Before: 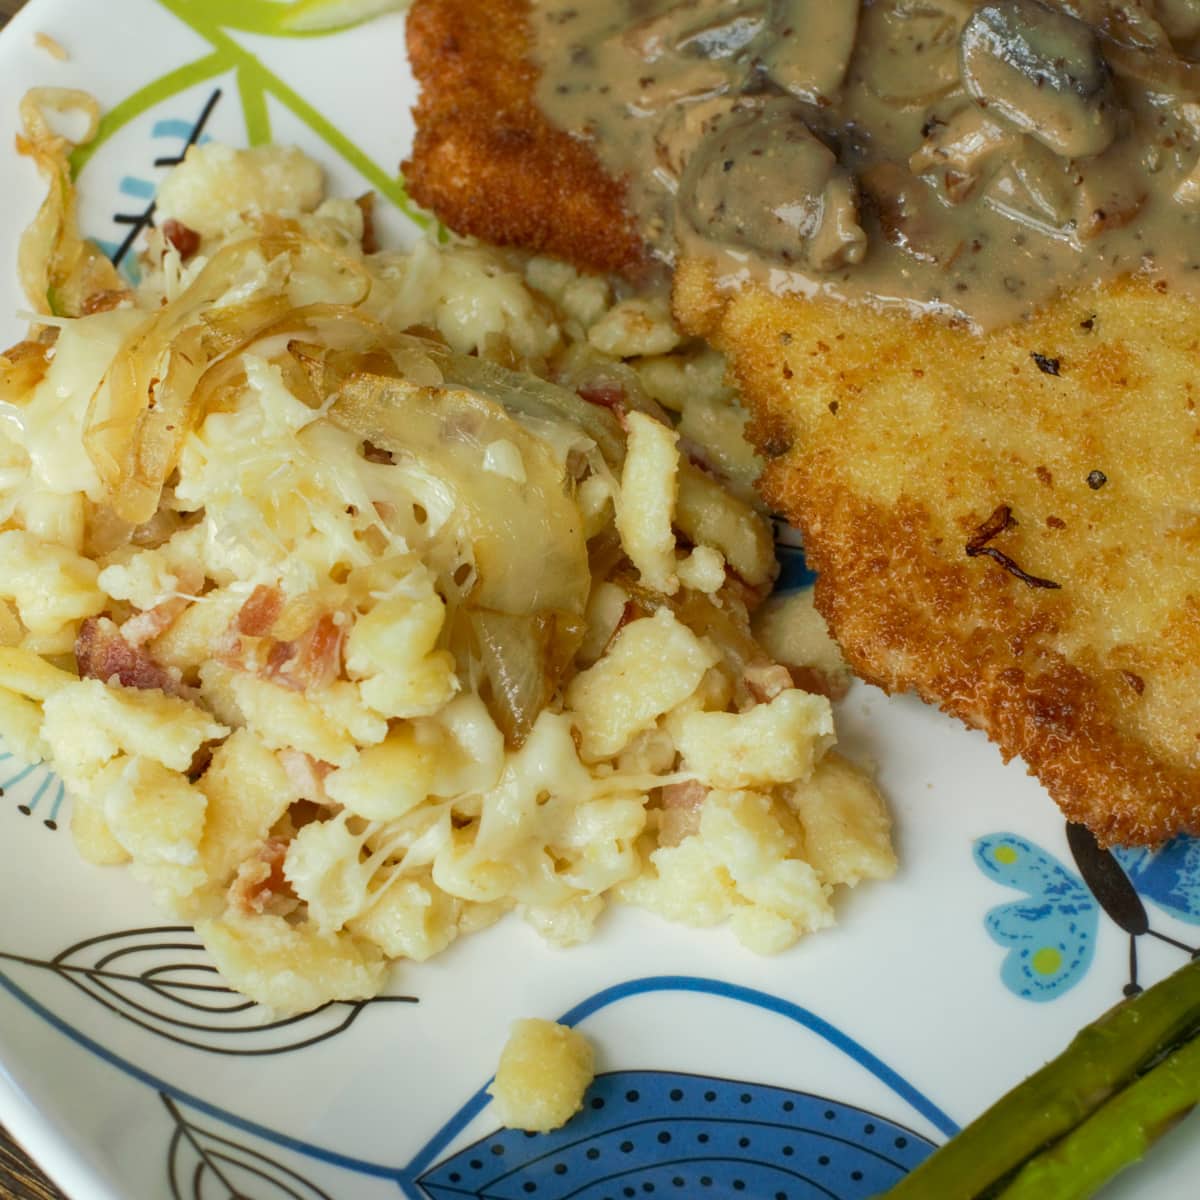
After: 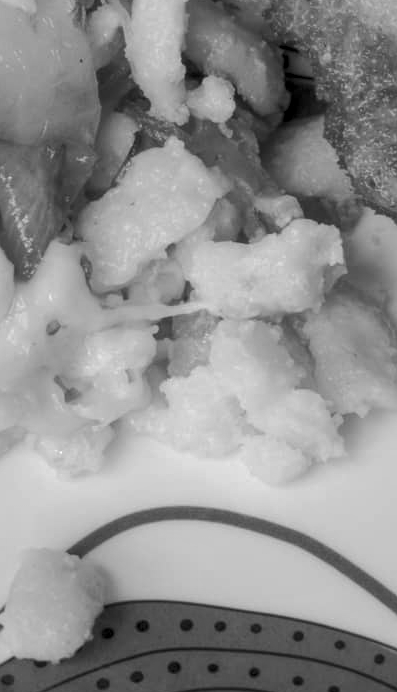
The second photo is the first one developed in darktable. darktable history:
crop: left 40.878%, top 39.176%, right 25.993%, bottom 3.081%
local contrast: on, module defaults
monochrome: on, module defaults
tone curve: curves: ch0 [(0, 0) (0.003, 0.027) (0.011, 0.03) (0.025, 0.04) (0.044, 0.063) (0.069, 0.093) (0.1, 0.125) (0.136, 0.153) (0.177, 0.191) (0.224, 0.232) (0.277, 0.279) (0.335, 0.333) (0.399, 0.39) (0.468, 0.457) (0.543, 0.535) (0.623, 0.611) (0.709, 0.683) (0.801, 0.758) (0.898, 0.853) (1, 1)], preserve colors none
